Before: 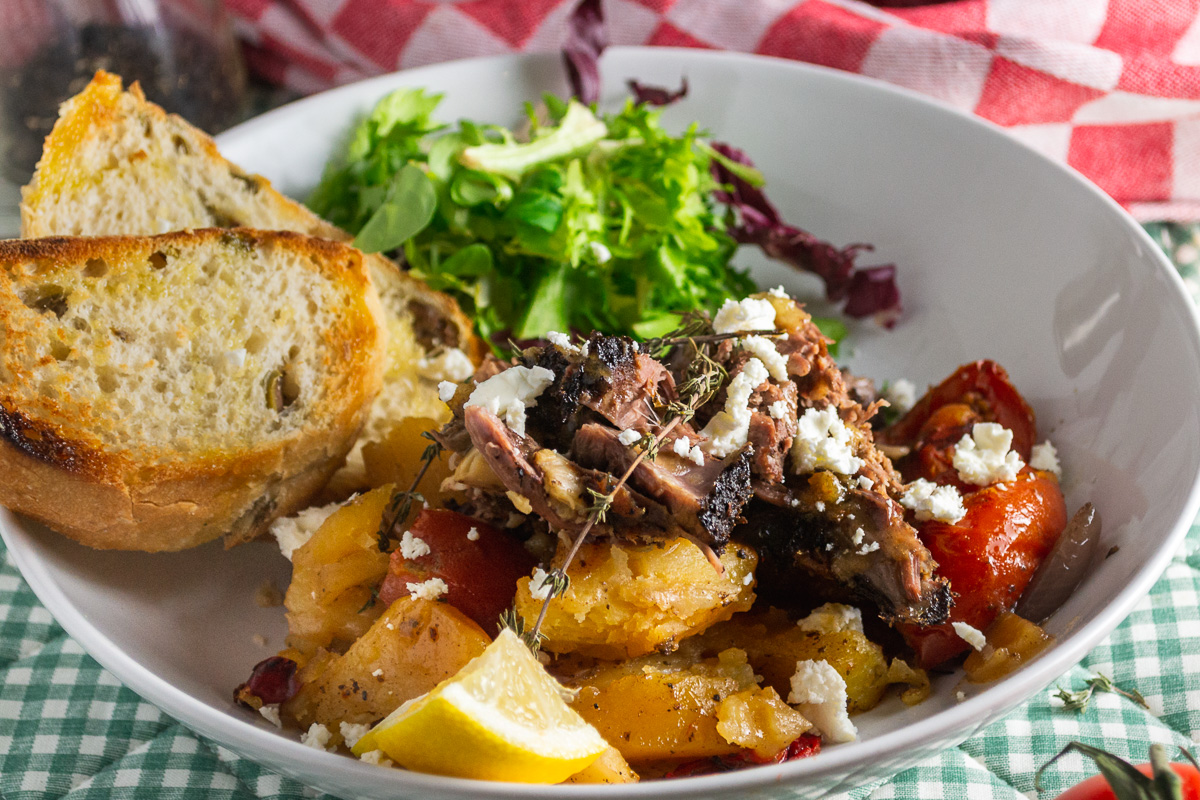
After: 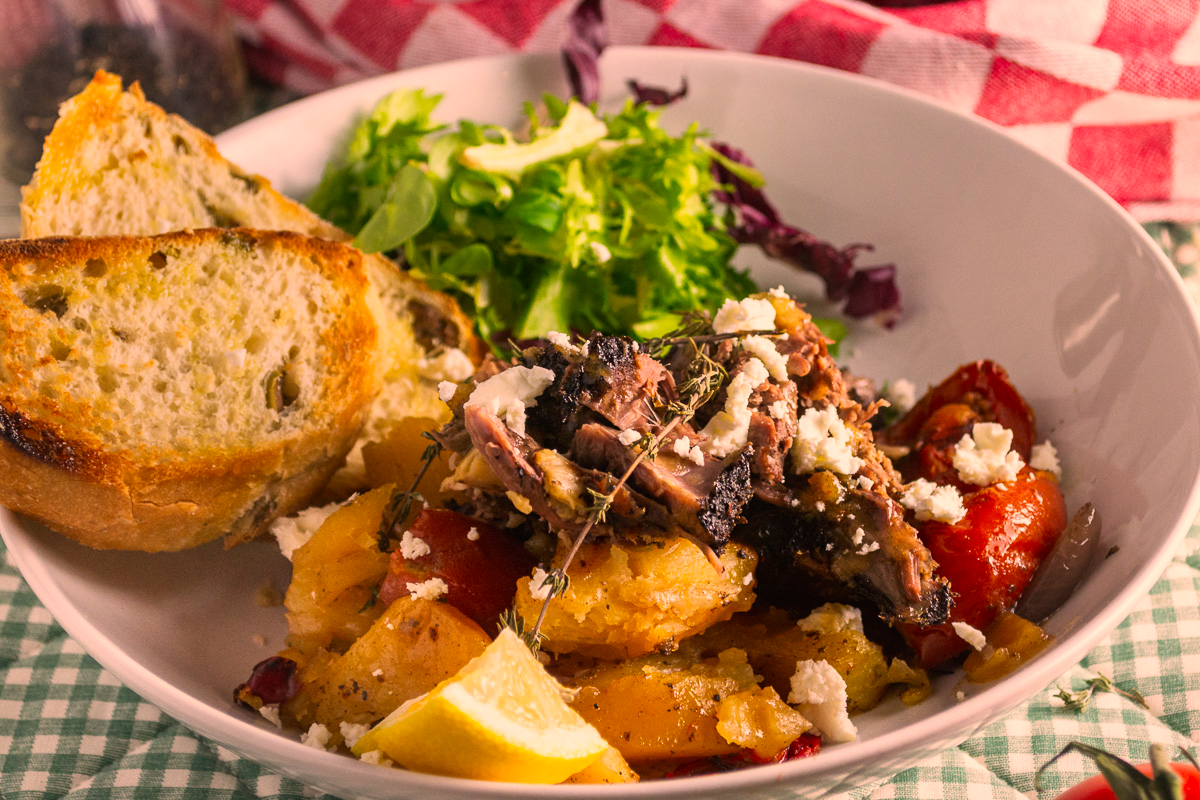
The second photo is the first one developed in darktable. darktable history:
color correction: highlights a* 22.31, highlights b* 22.5
